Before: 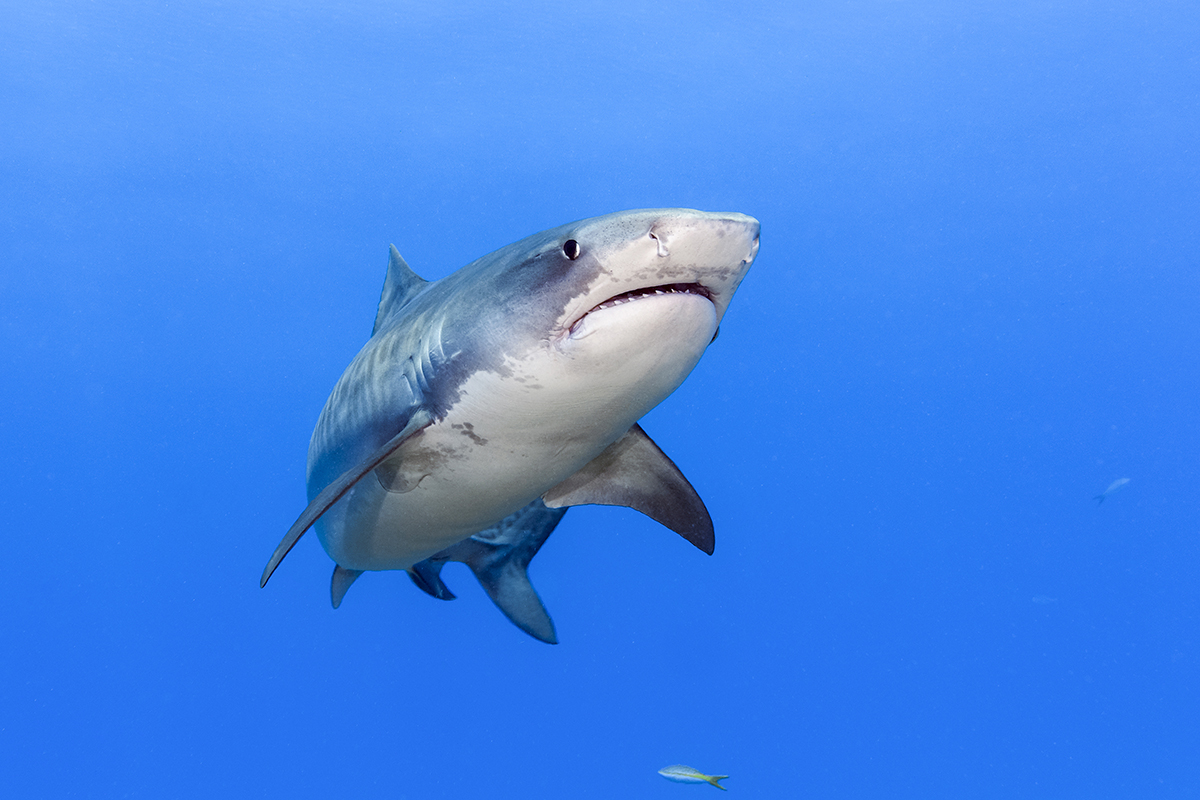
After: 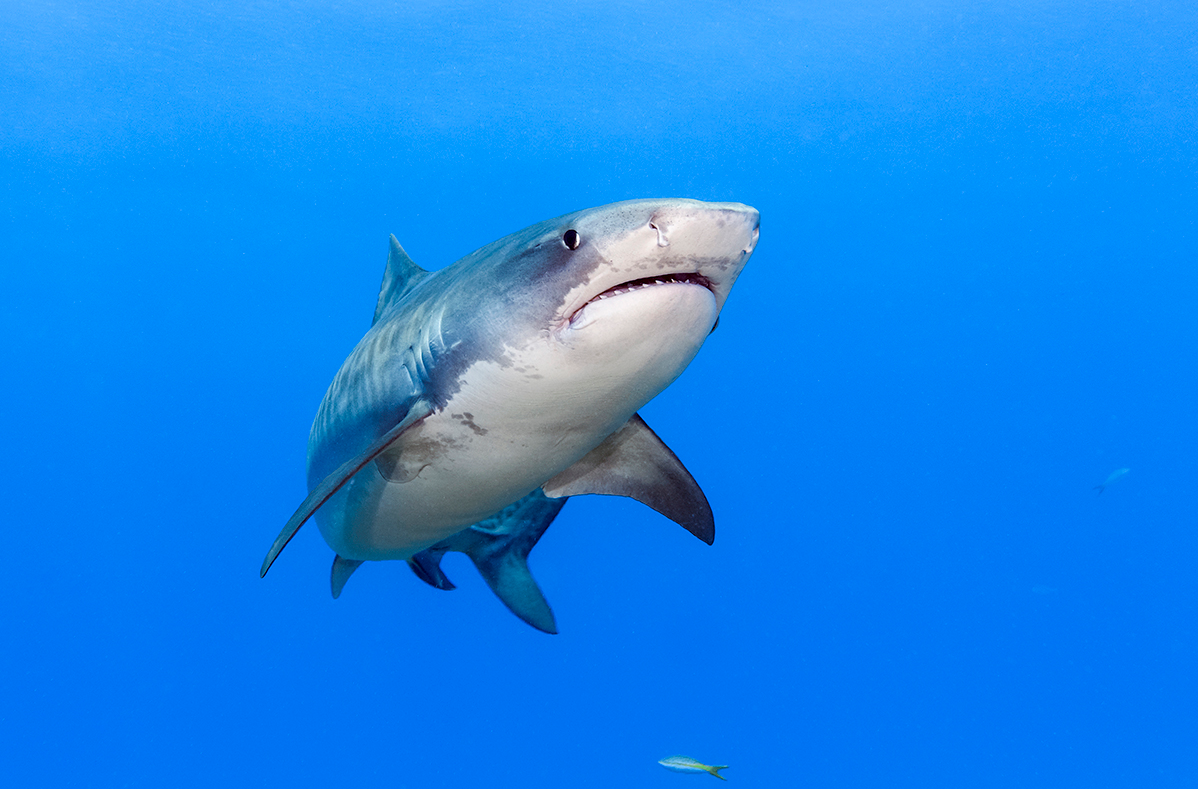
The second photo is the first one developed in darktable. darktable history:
crop: top 1.301%, right 0.122%
